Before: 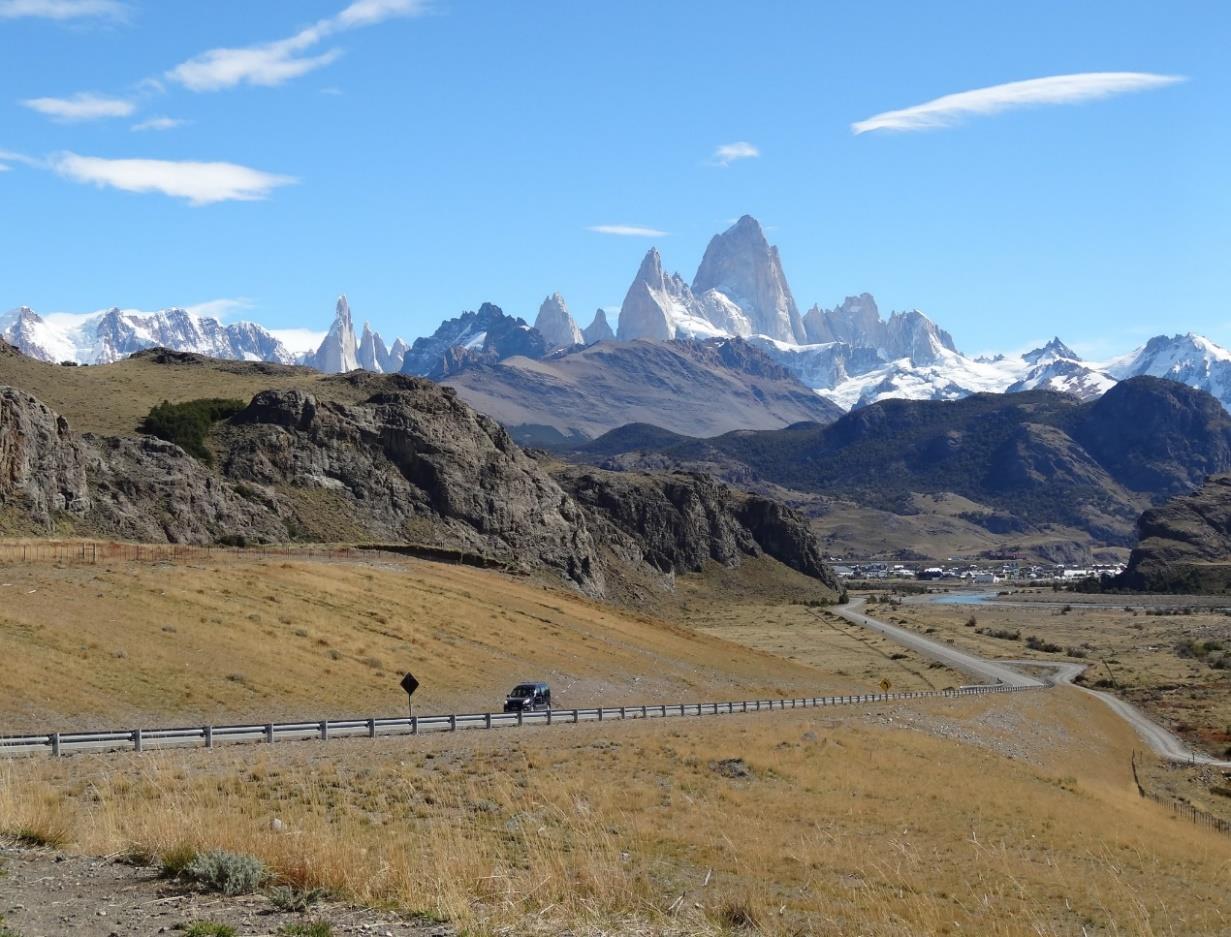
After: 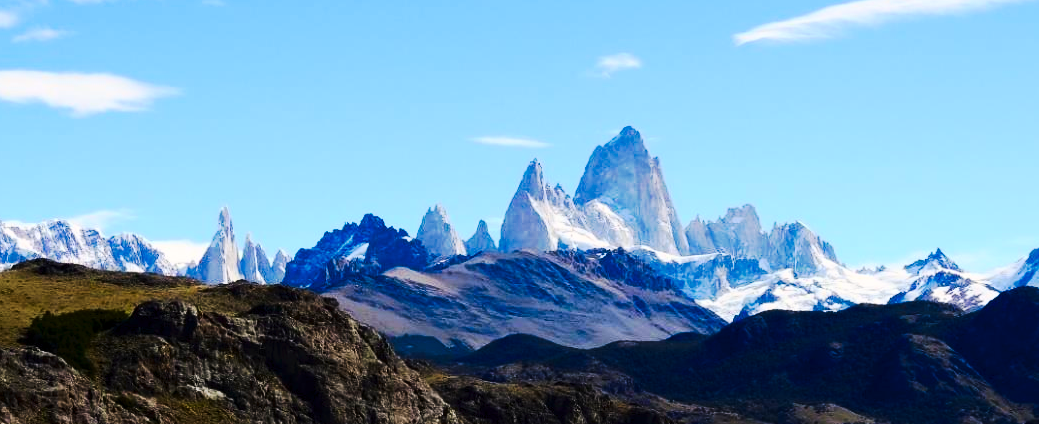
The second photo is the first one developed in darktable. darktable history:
tone curve: curves: ch0 [(0, 0) (0.003, 0.006) (0.011, 0.011) (0.025, 0.02) (0.044, 0.032) (0.069, 0.035) (0.1, 0.046) (0.136, 0.063) (0.177, 0.089) (0.224, 0.12) (0.277, 0.16) (0.335, 0.206) (0.399, 0.268) (0.468, 0.359) (0.543, 0.466) (0.623, 0.582) (0.709, 0.722) (0.801, 0.808) (0.898, 0.886) (1, 1)], preserve colors none
exposure: black level correction 0, compensate highlight preservation false
color balance rgb: highlights gain › chroma 1.117%, highlights gain › hue 60.22°, global offset › luminance -0.477%, linear chroma grading › global chroma 9.783%, perceptual saturation grading › global saturation 55.712%, perceptual saturation grading › highlights -50.313%, perceptual saturation grading › mid-tones 40.093%, perceptual saturation grading › shadows 30.27%
crop and rotate: left 9.644%, top 9.546%, right 5.921%, bottom 45.19%
contrast brightness saturation: contrast 0.275
